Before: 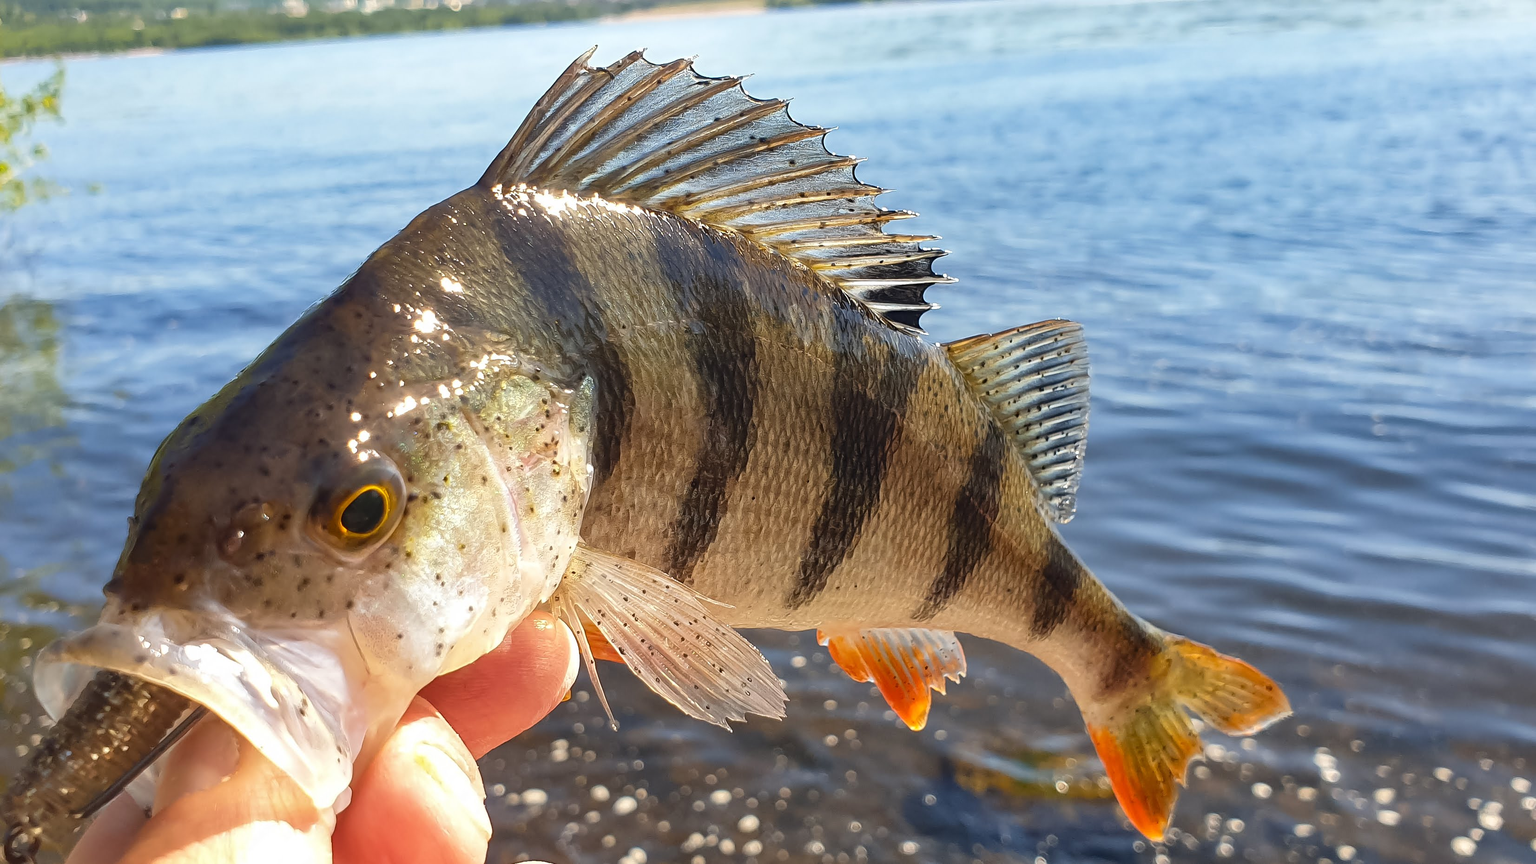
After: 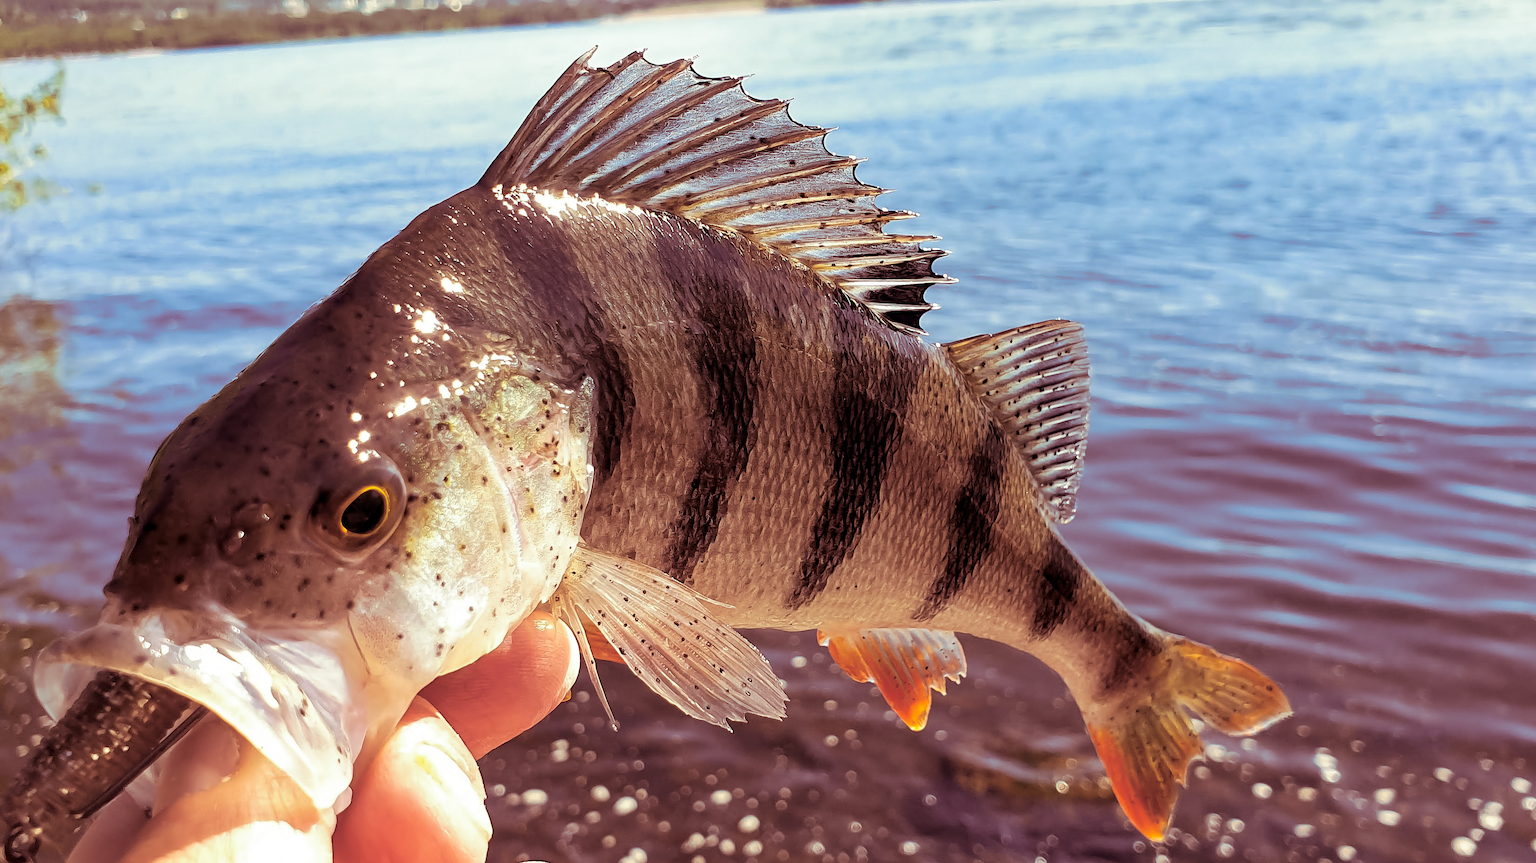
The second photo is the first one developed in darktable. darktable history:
exposure: black level correction 0.012, compensate highlight preservation false
split-toning: compress 20%
